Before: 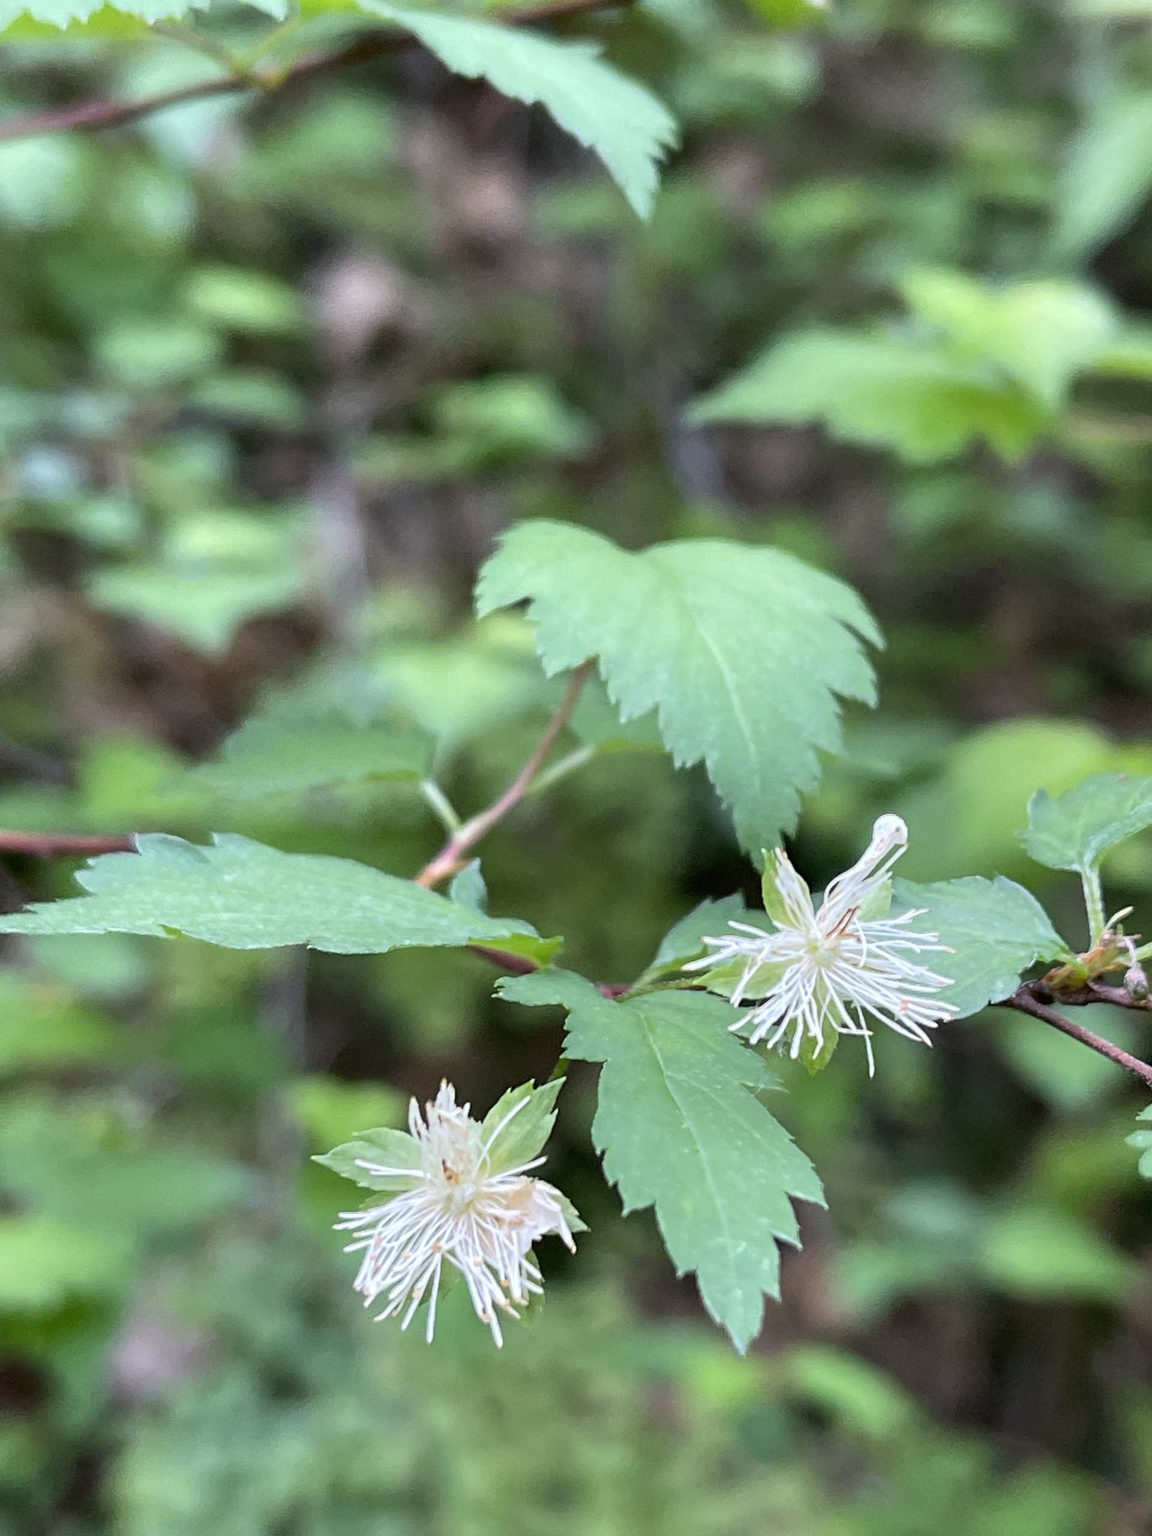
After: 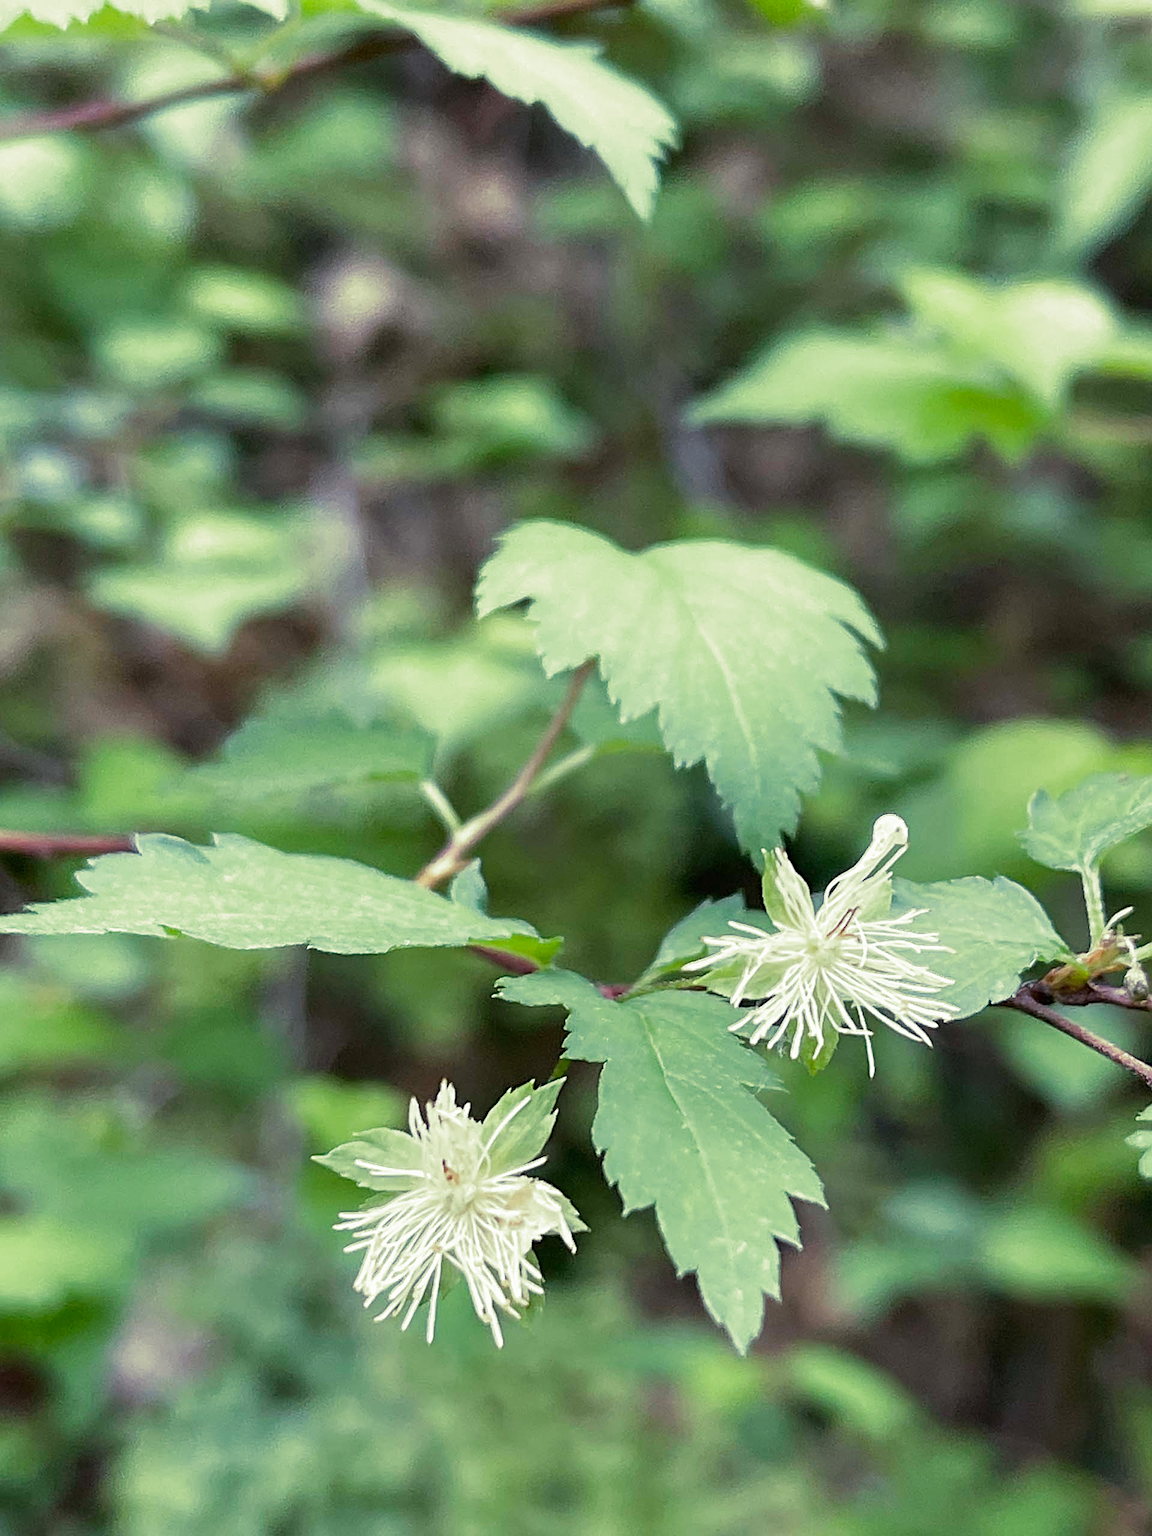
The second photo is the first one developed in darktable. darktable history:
split-toning: shadows › hue 290.82°, shadows › saturation 0.34, highlights › saturation 0.38, balance 0, compress 50%
sharpen: on, module defaults
